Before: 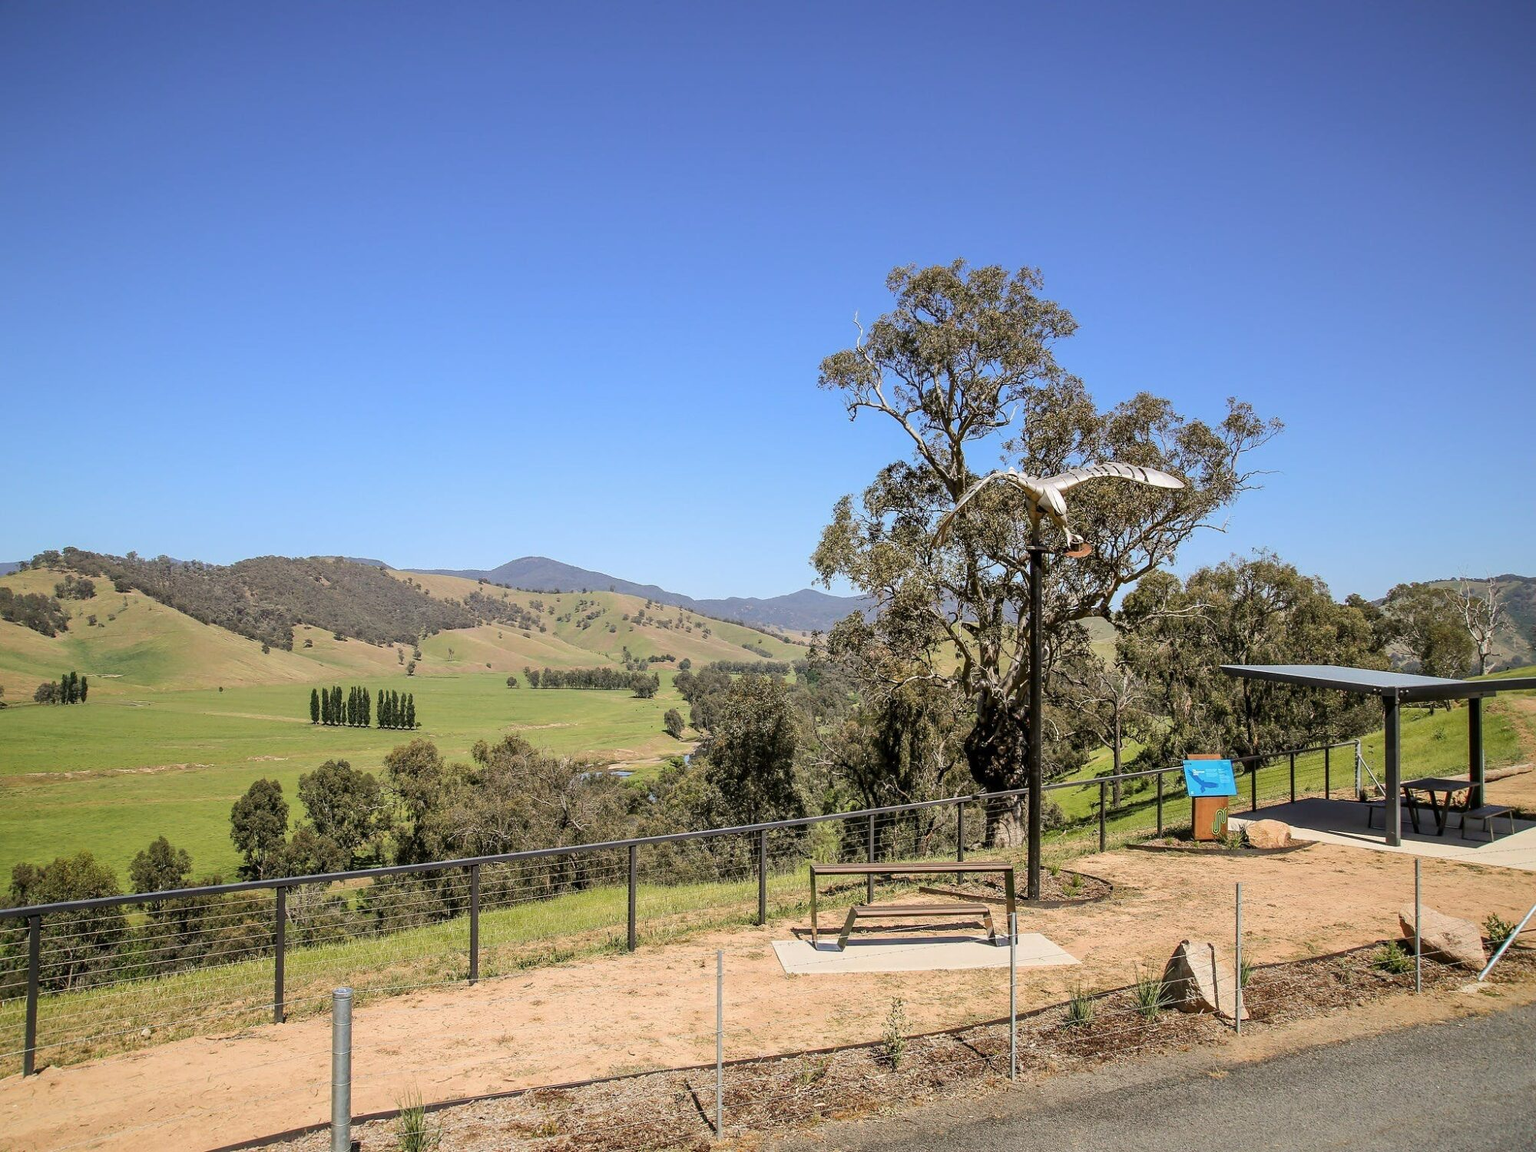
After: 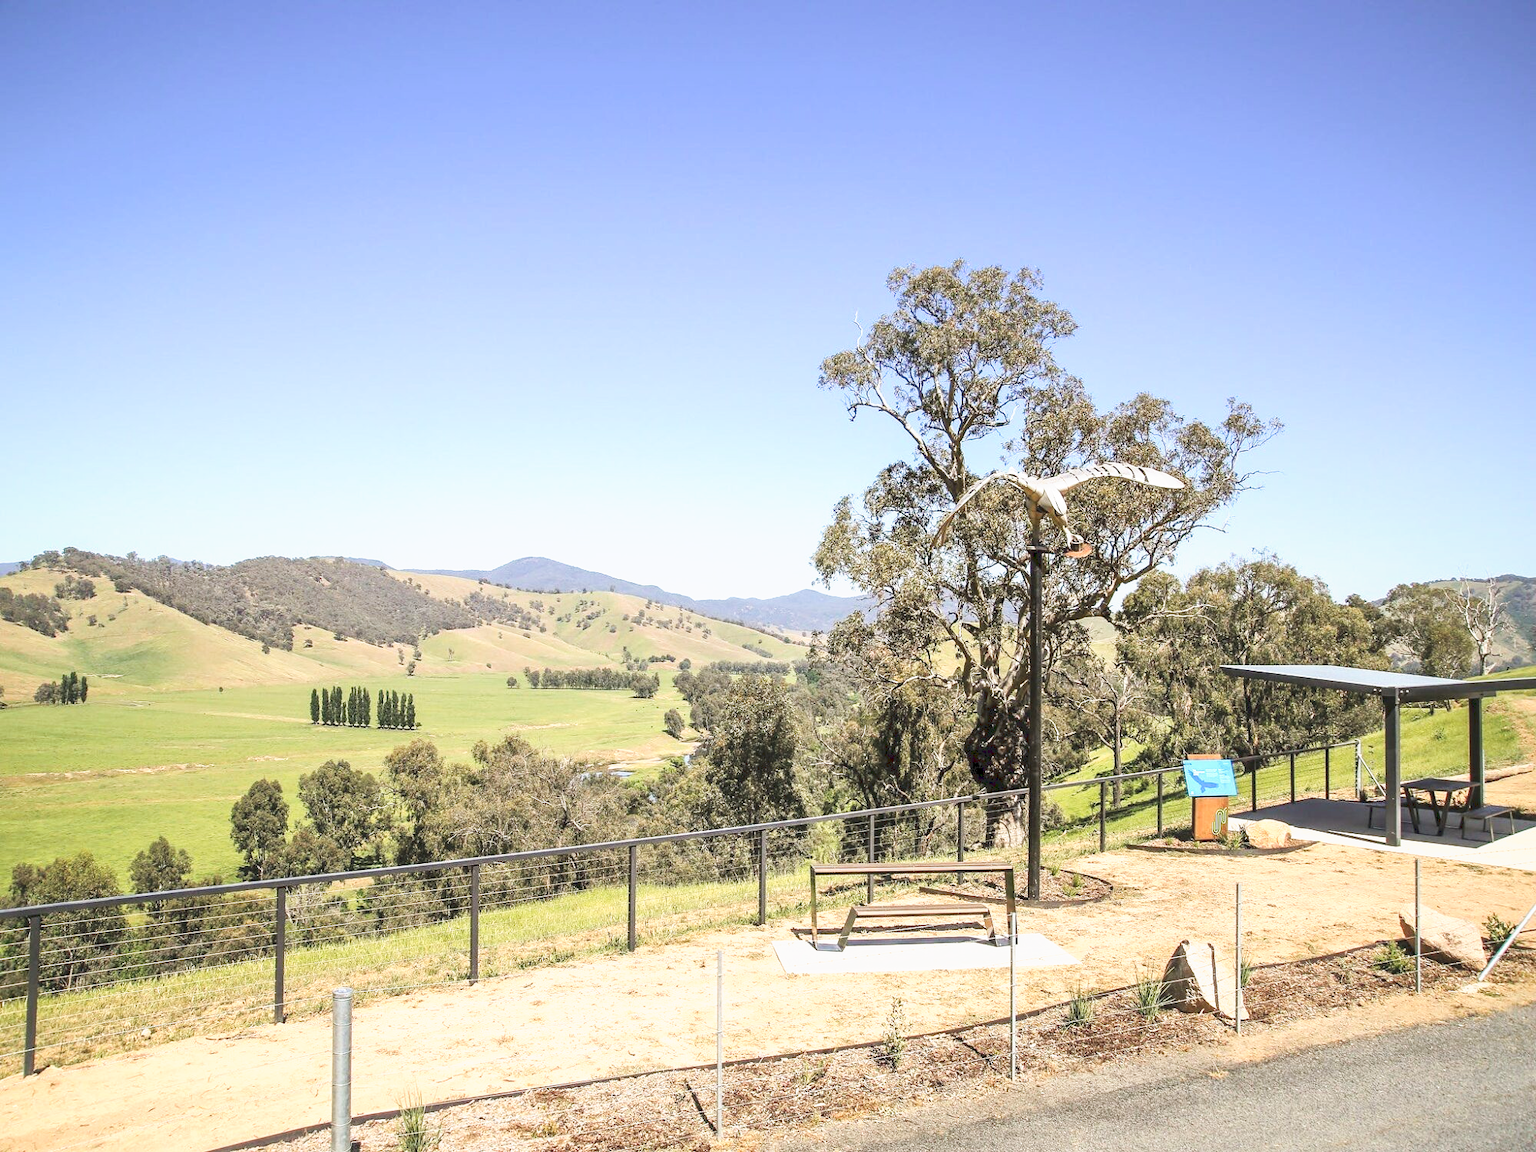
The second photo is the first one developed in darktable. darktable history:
tone curve: curves: ch0 [(0, 0) (0.003, 0.115) (0.011, 0.133) (0.025, 0.157) (0.044, 0.182) (0.069, 0.209) (0.1, 0.239) (0.136, 0.279) (0.177, 0.326) (0.224, 0.379) (0.277, 0.436) (0.335, 0.507) (0.399, 0.587) (0.468, 0.671) (0.543, 0.75) (0.623, 0.837) (0.709, 0.916) (0.801, 0.978) (0.898, 0.985) (1, 1)], preserve colors none
